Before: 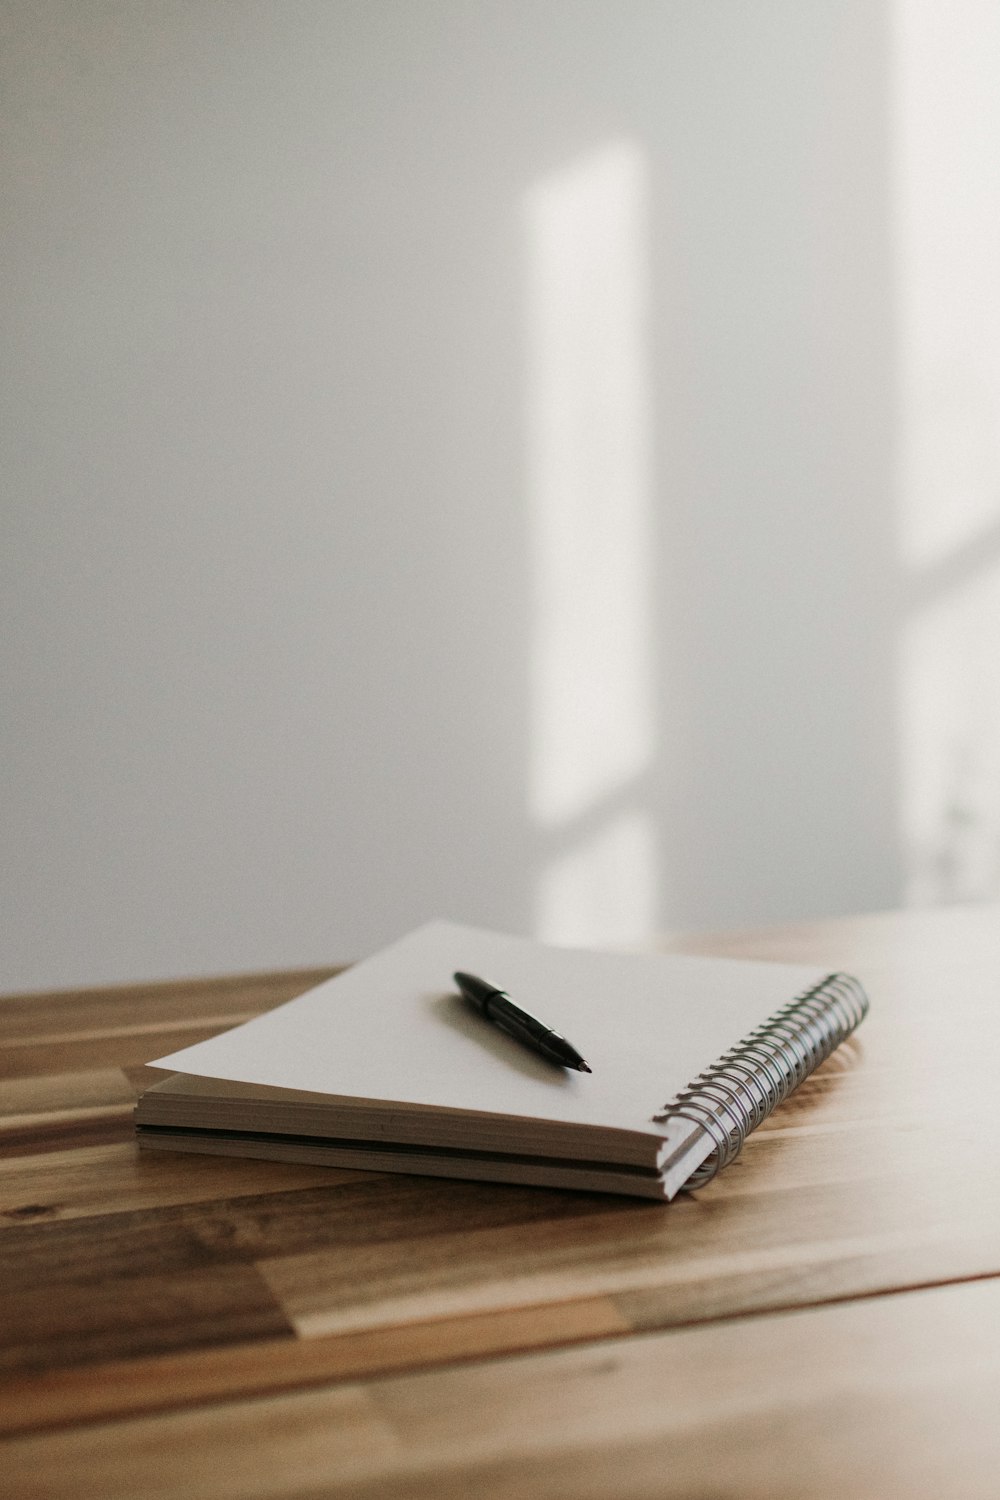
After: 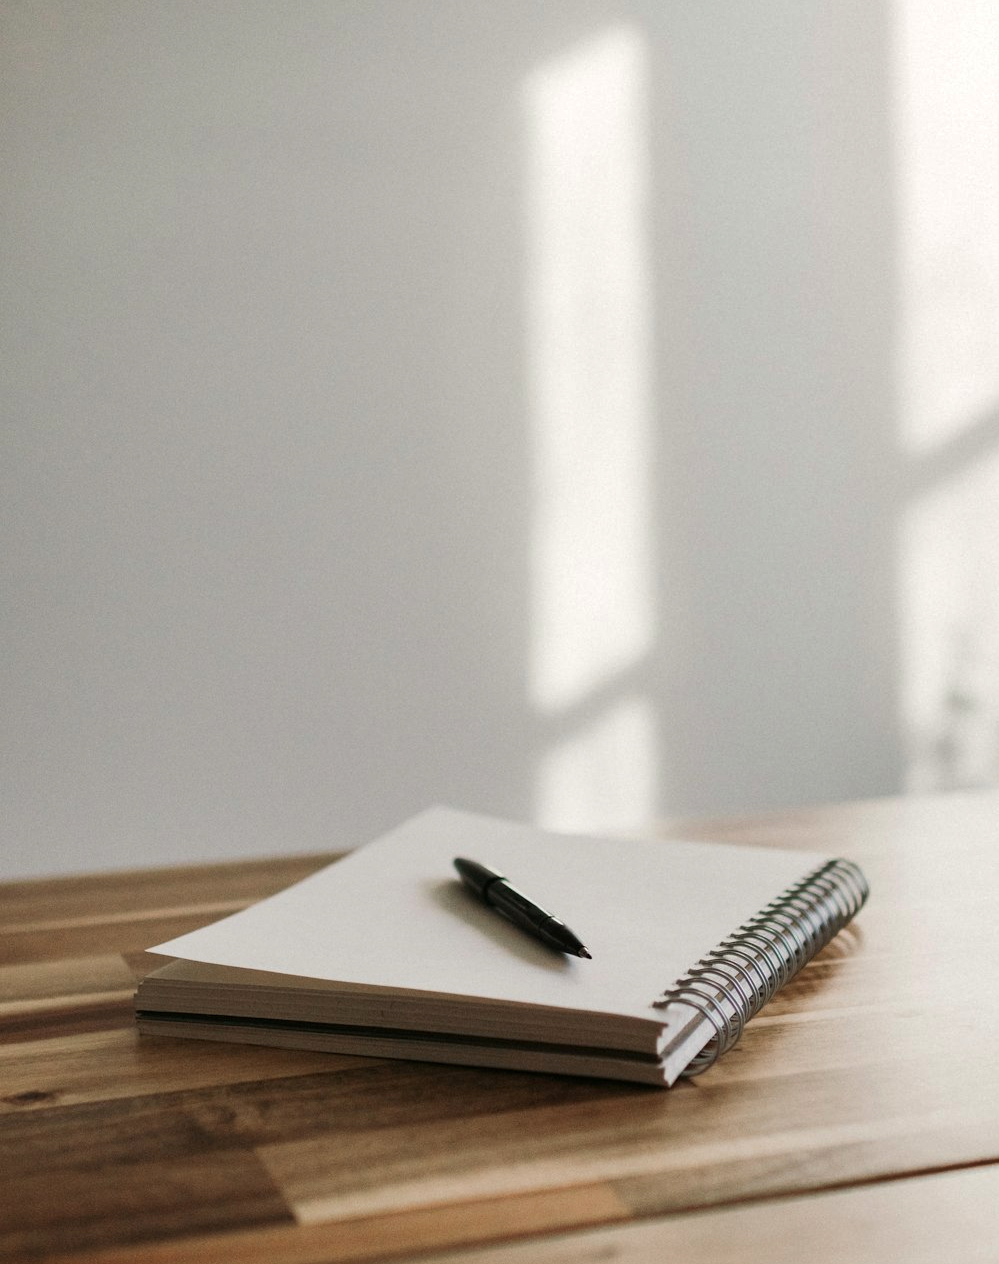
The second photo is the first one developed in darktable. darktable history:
shadows and highlights: shadows 12, white point adjustment 1.2, soften with gaussian
crop: top 7.625%, bottom 8.027%
exposure: exposure 0.2 EV, compensate highlight preservation false
